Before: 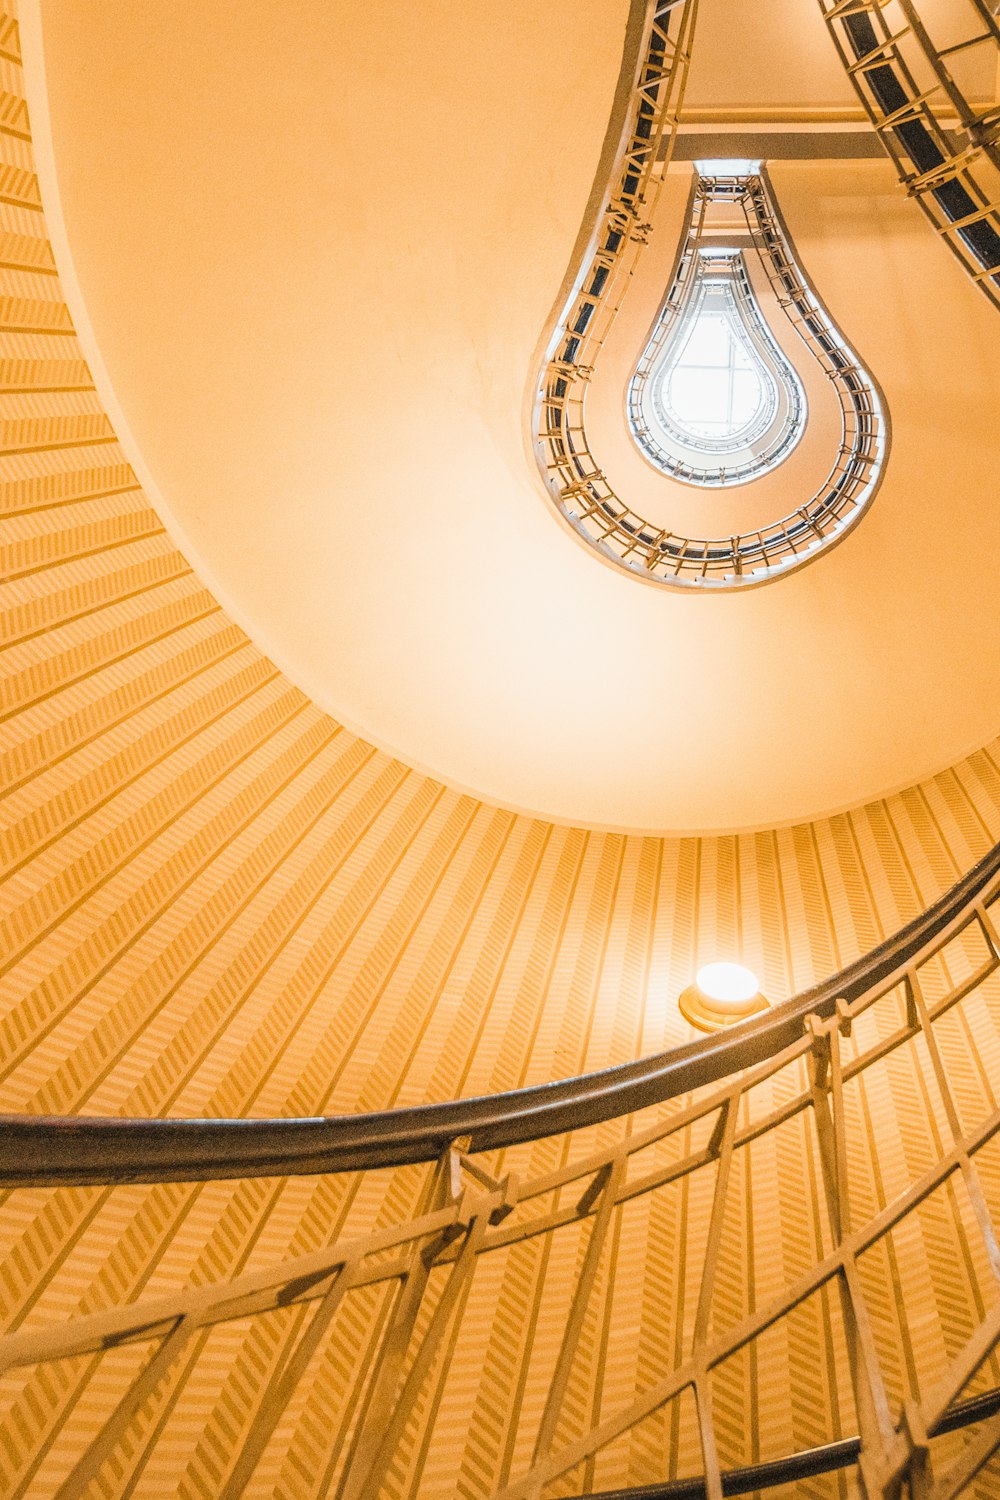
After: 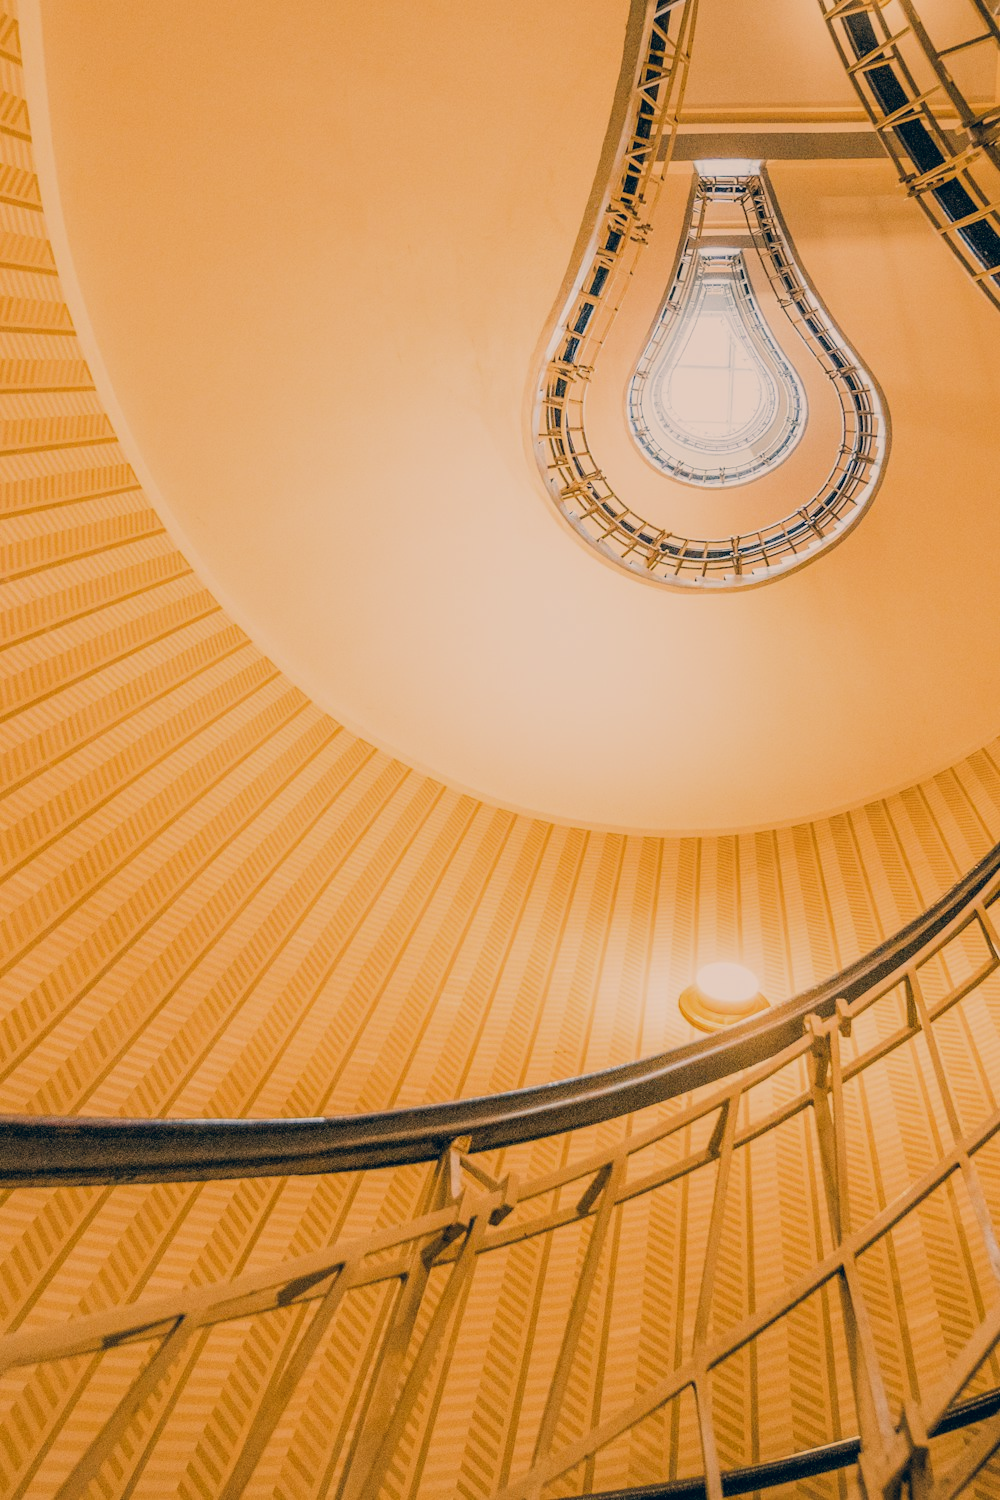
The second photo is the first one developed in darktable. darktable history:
color correction: highlights a* 10.32, highlights b* 14.66, shadows a* -9.59, shadows b* -15.02
filmic rgb: black relative exposure -6.68 EV, white relative exposure 4.56 EV, hardness 3.25
